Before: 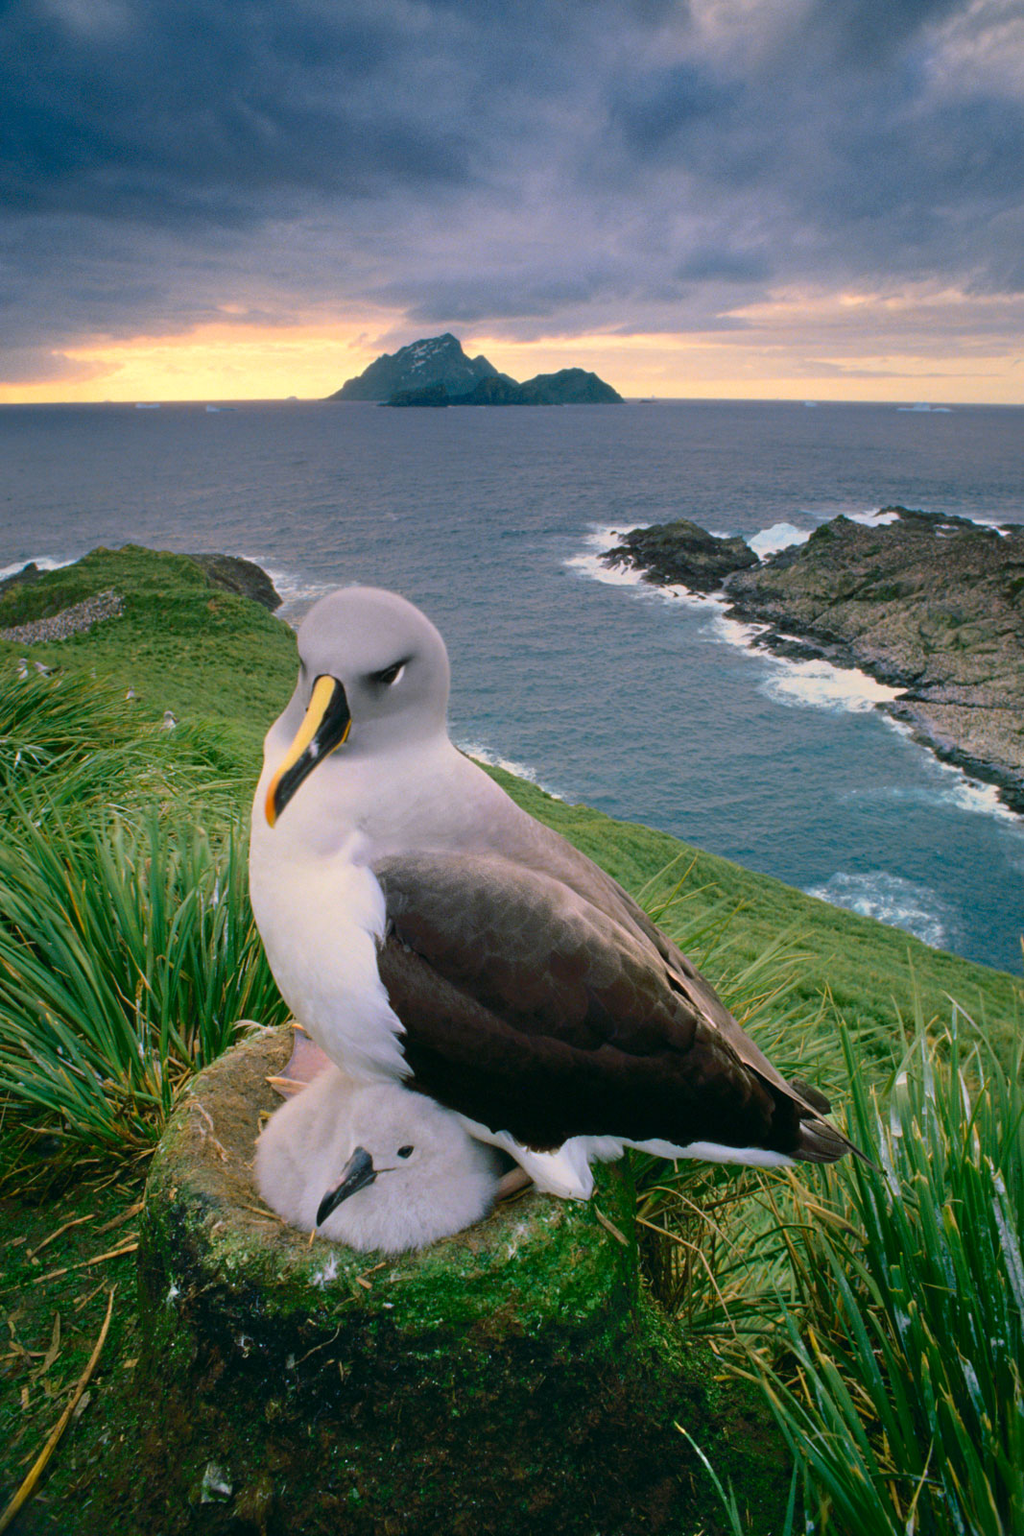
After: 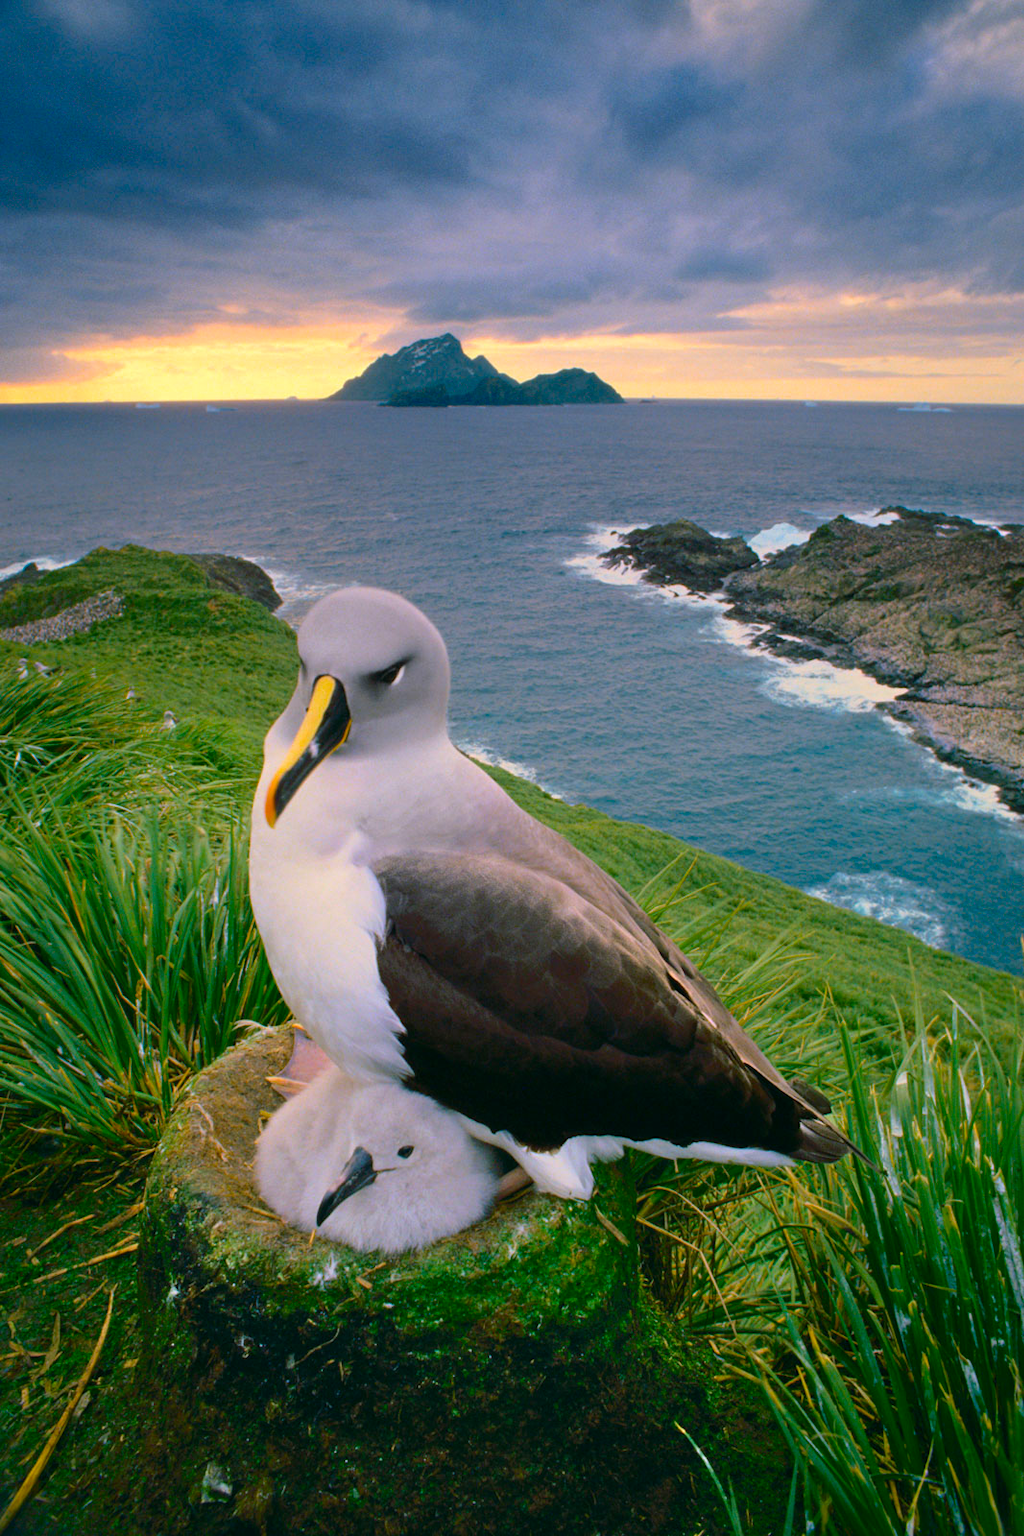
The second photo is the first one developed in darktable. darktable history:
color balance rgb: perceptual saturation grading › global saturation 19.788%, global vibrance 20%
